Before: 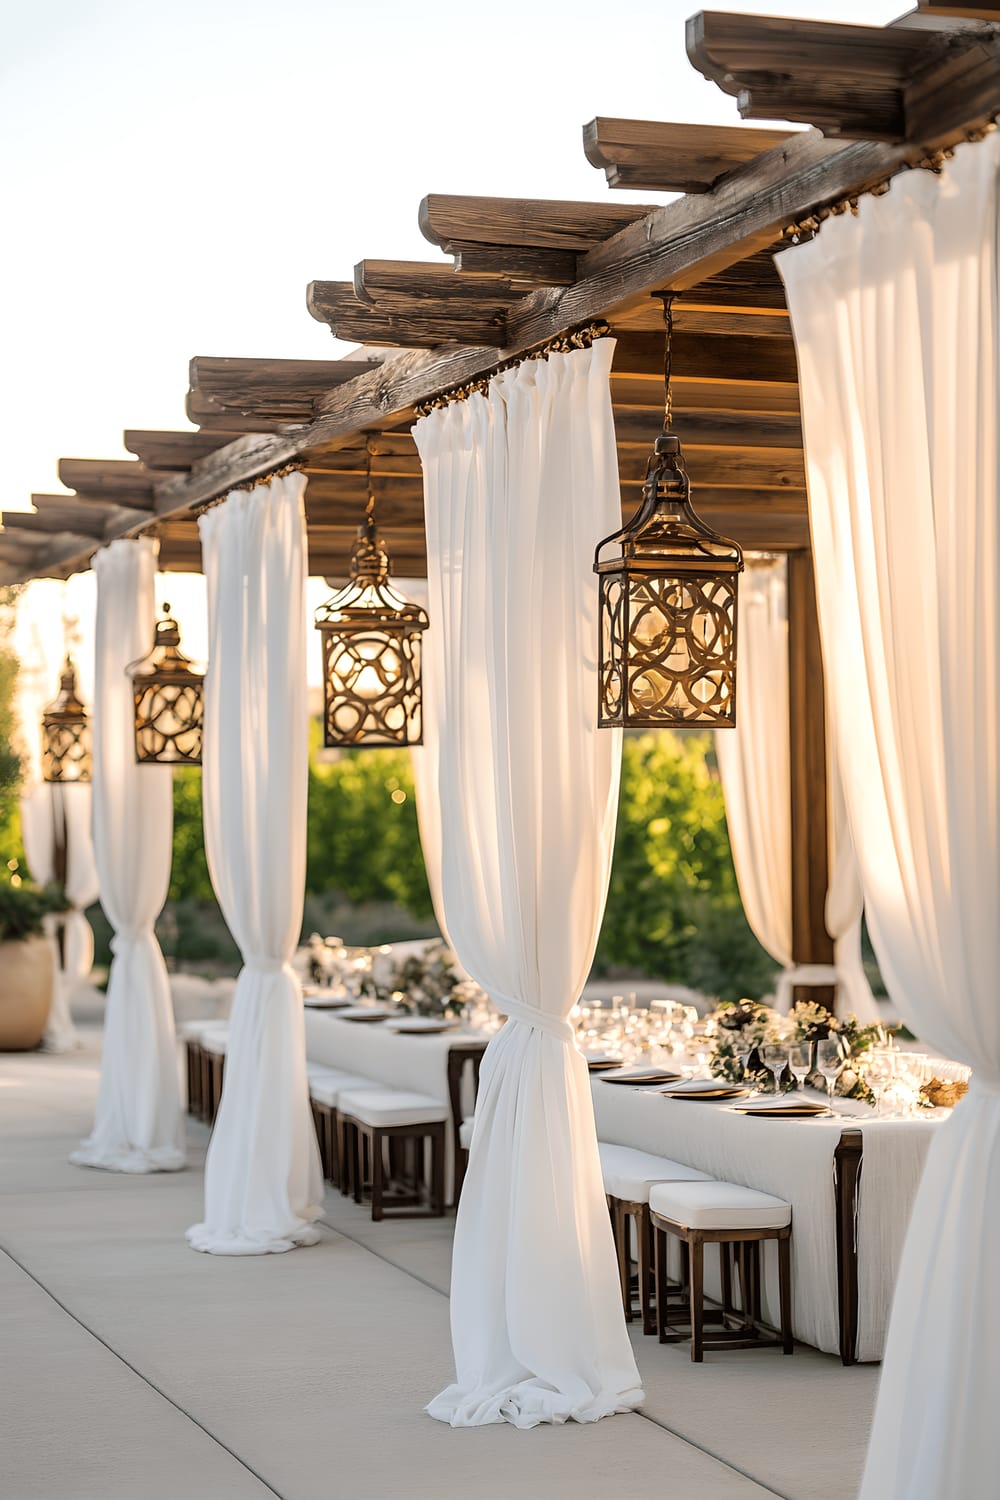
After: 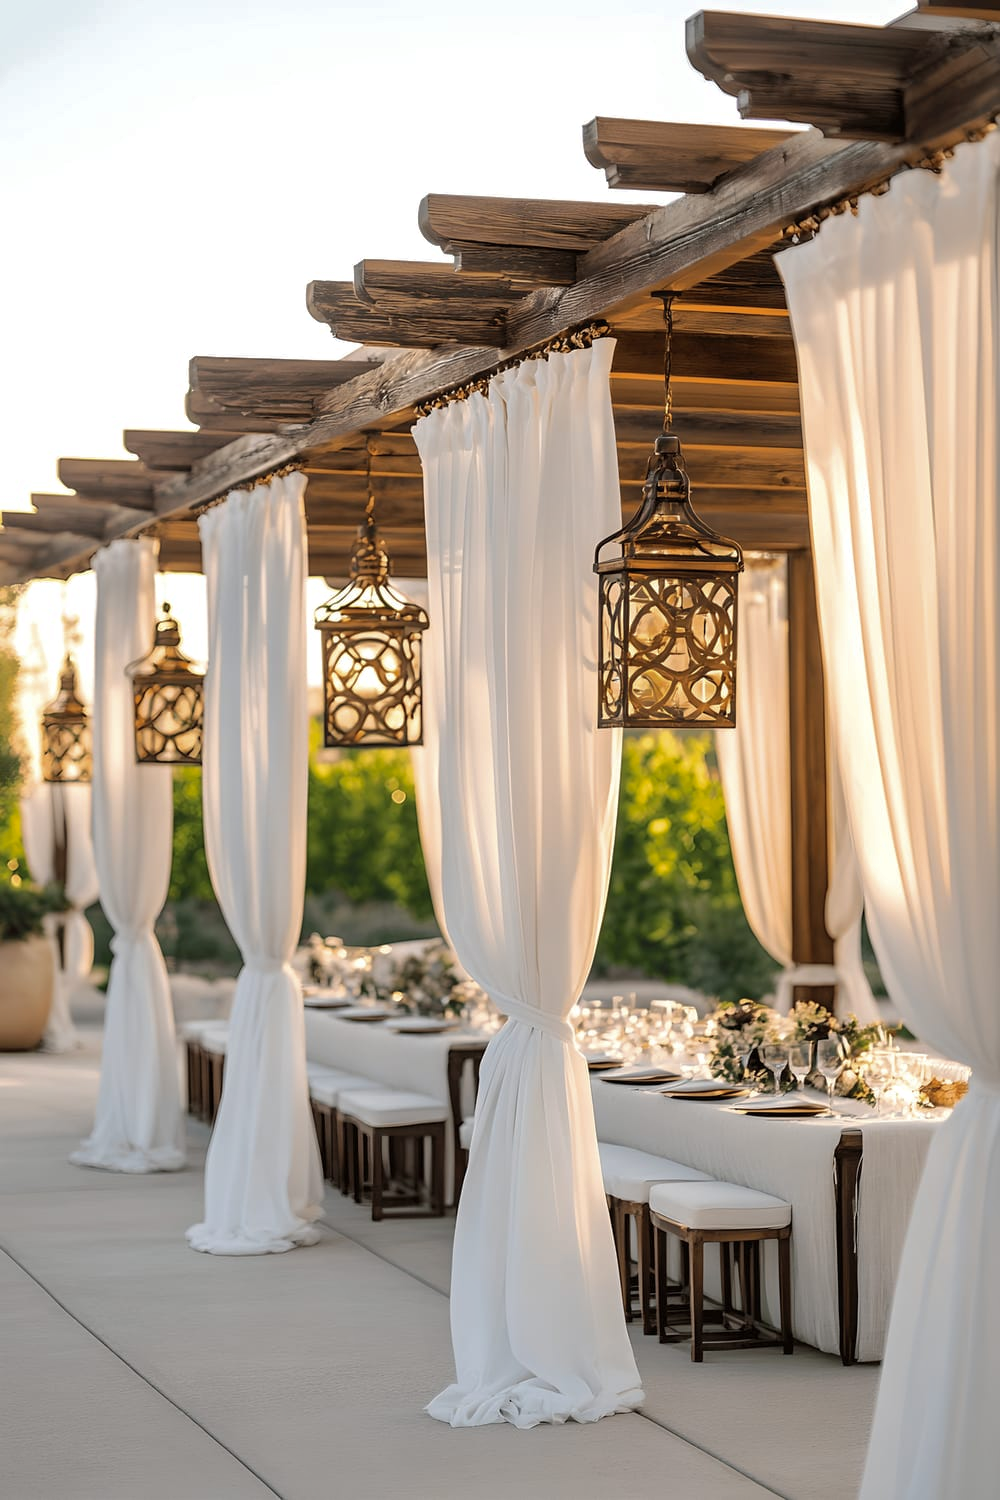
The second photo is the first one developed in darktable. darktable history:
shadows and highlights: shadows 30.24, shadows color adjustment 97.66%
